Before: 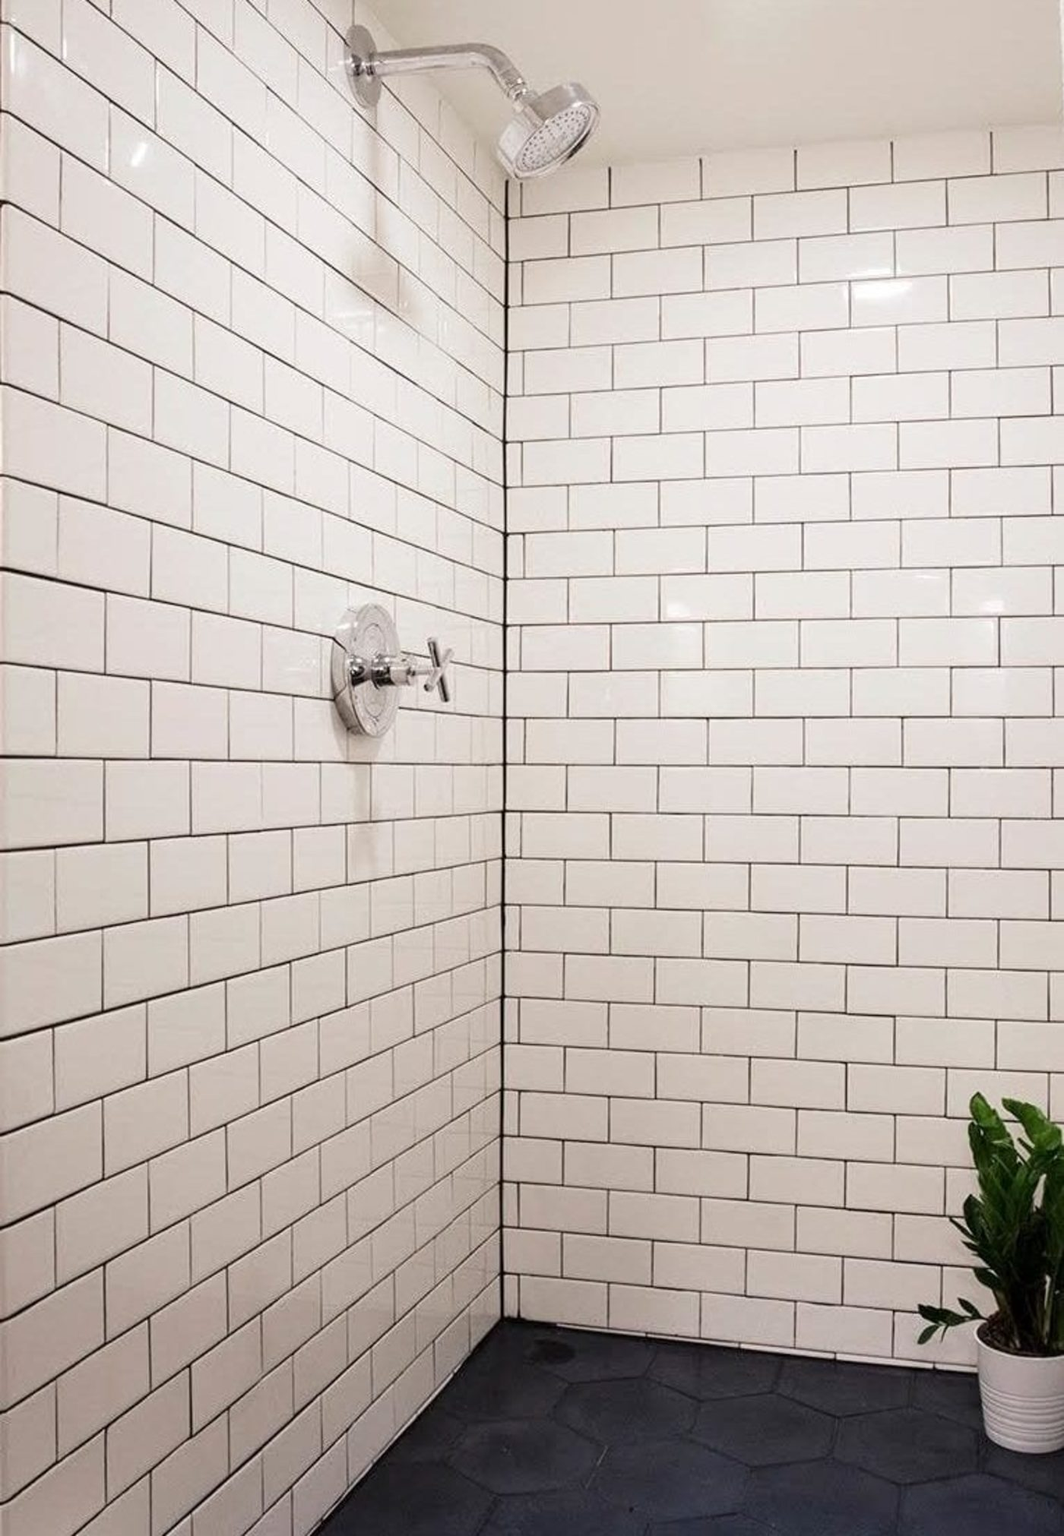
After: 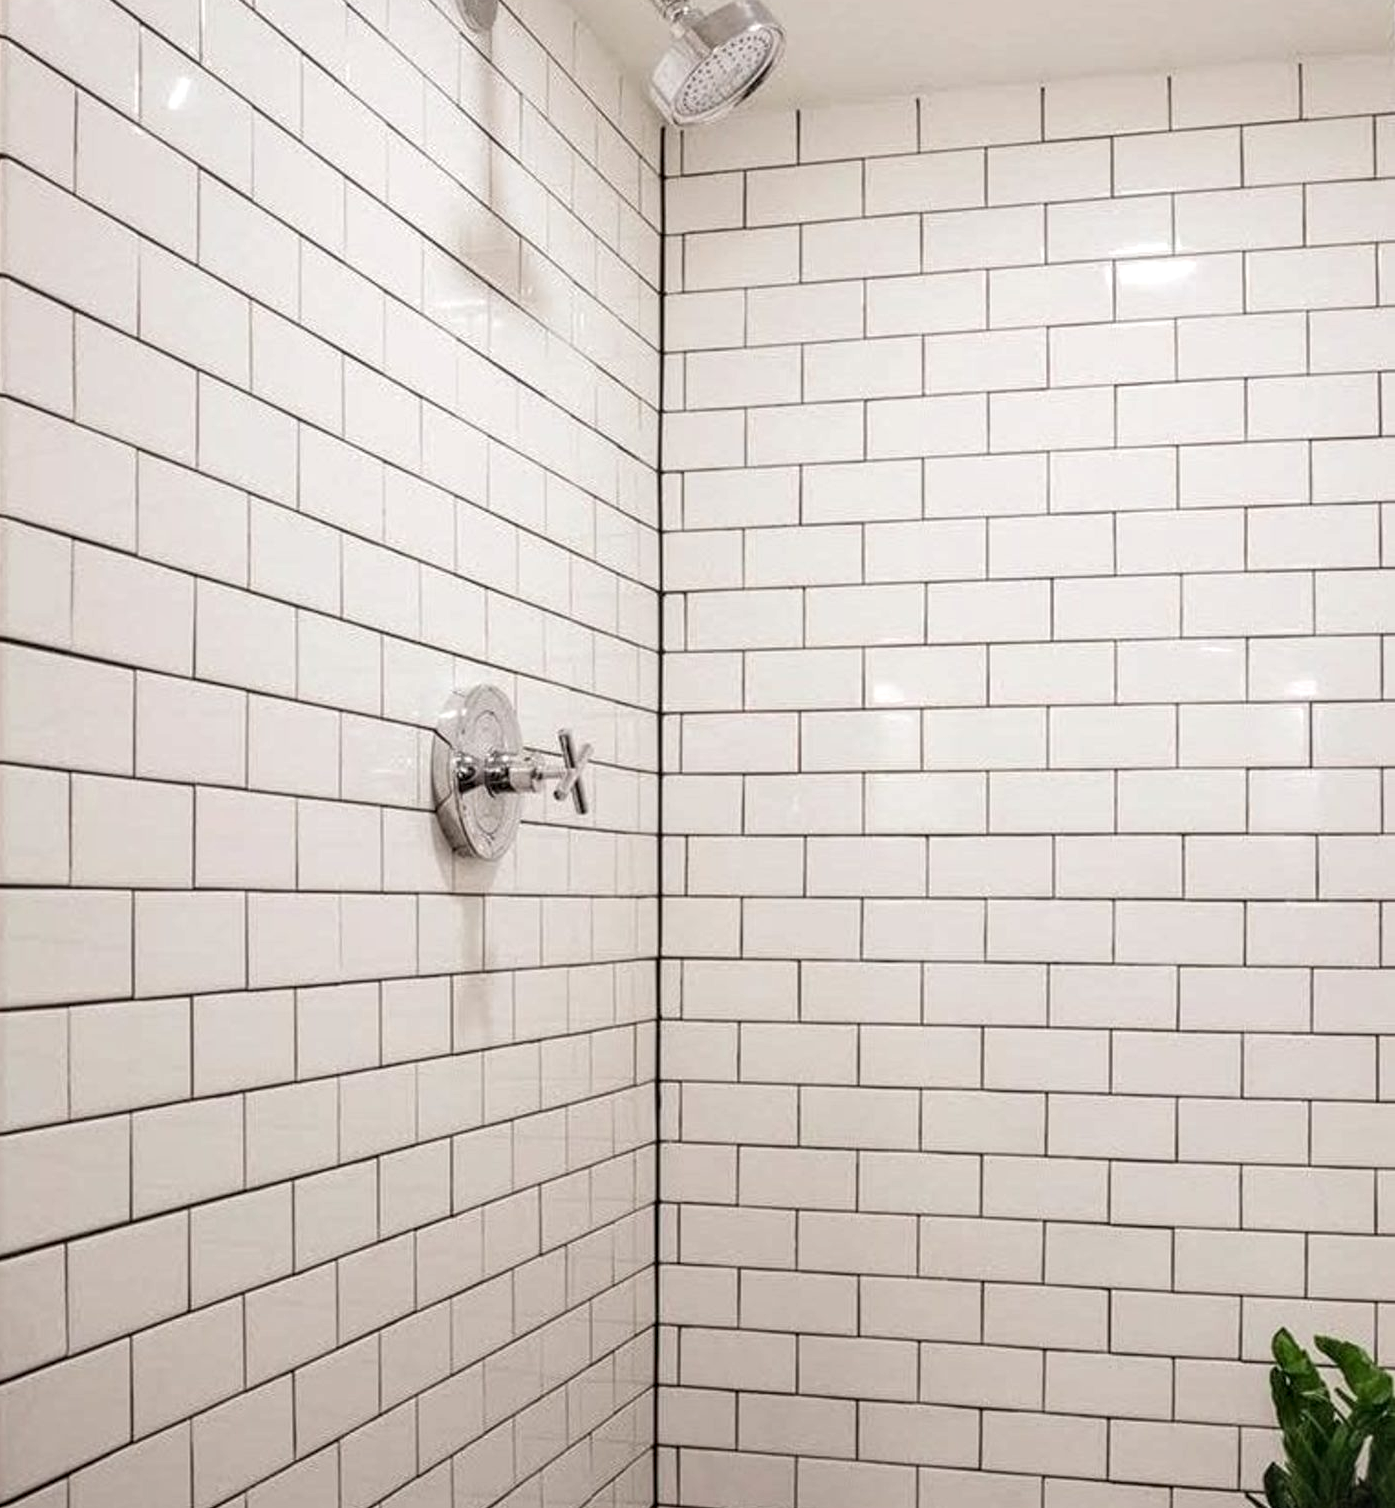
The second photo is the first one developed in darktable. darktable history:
local contrast: detail 130%
crop: left 0.348%, top 5.485%, bottom 19.889%
